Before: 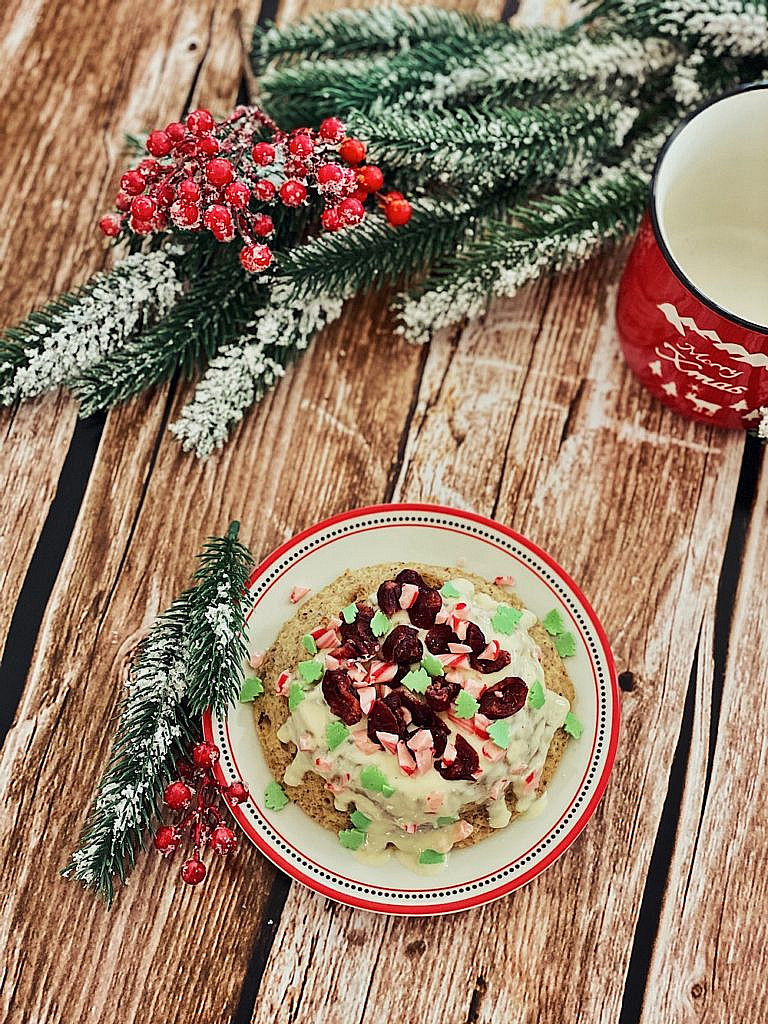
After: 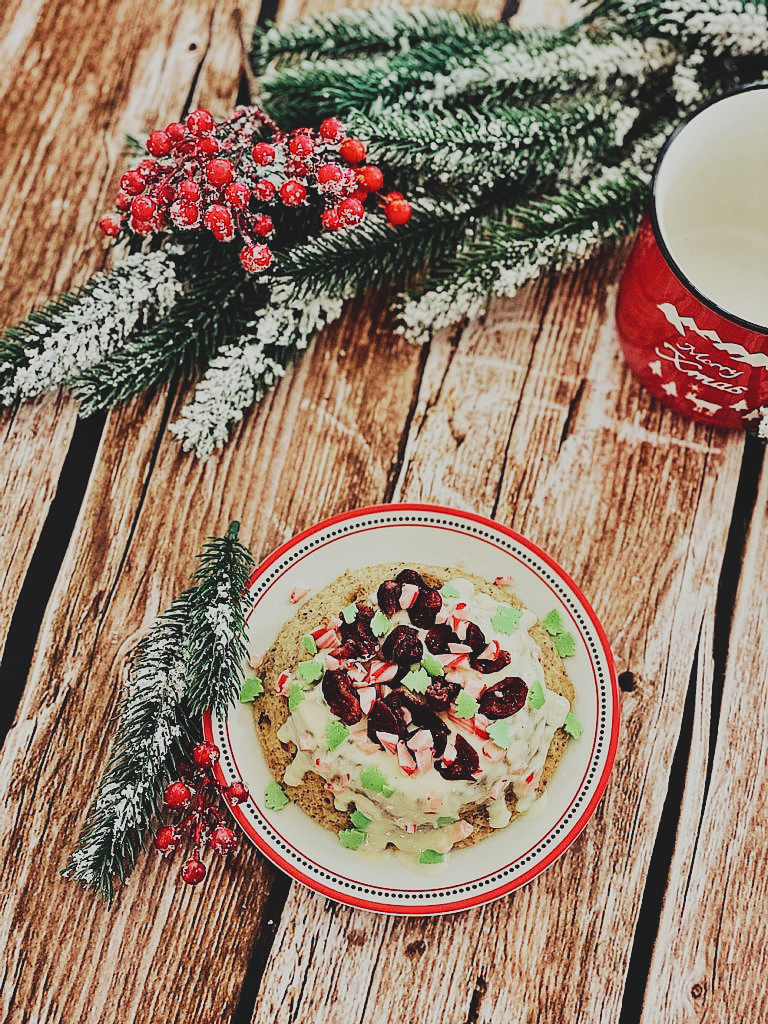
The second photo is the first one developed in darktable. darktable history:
sigmoid: contrast 1.8, skew -0.2, preserve hue 0%, red attenuation 0.1, red rotation 0.035, green attenuation 0.1, green rotation -0.017, blue attenuation 0.15, blue rotation -0.052, base primaries Rec2020
contrast brightness saturation: contrast -0.15, brightness 0.05, saturation -0.12
